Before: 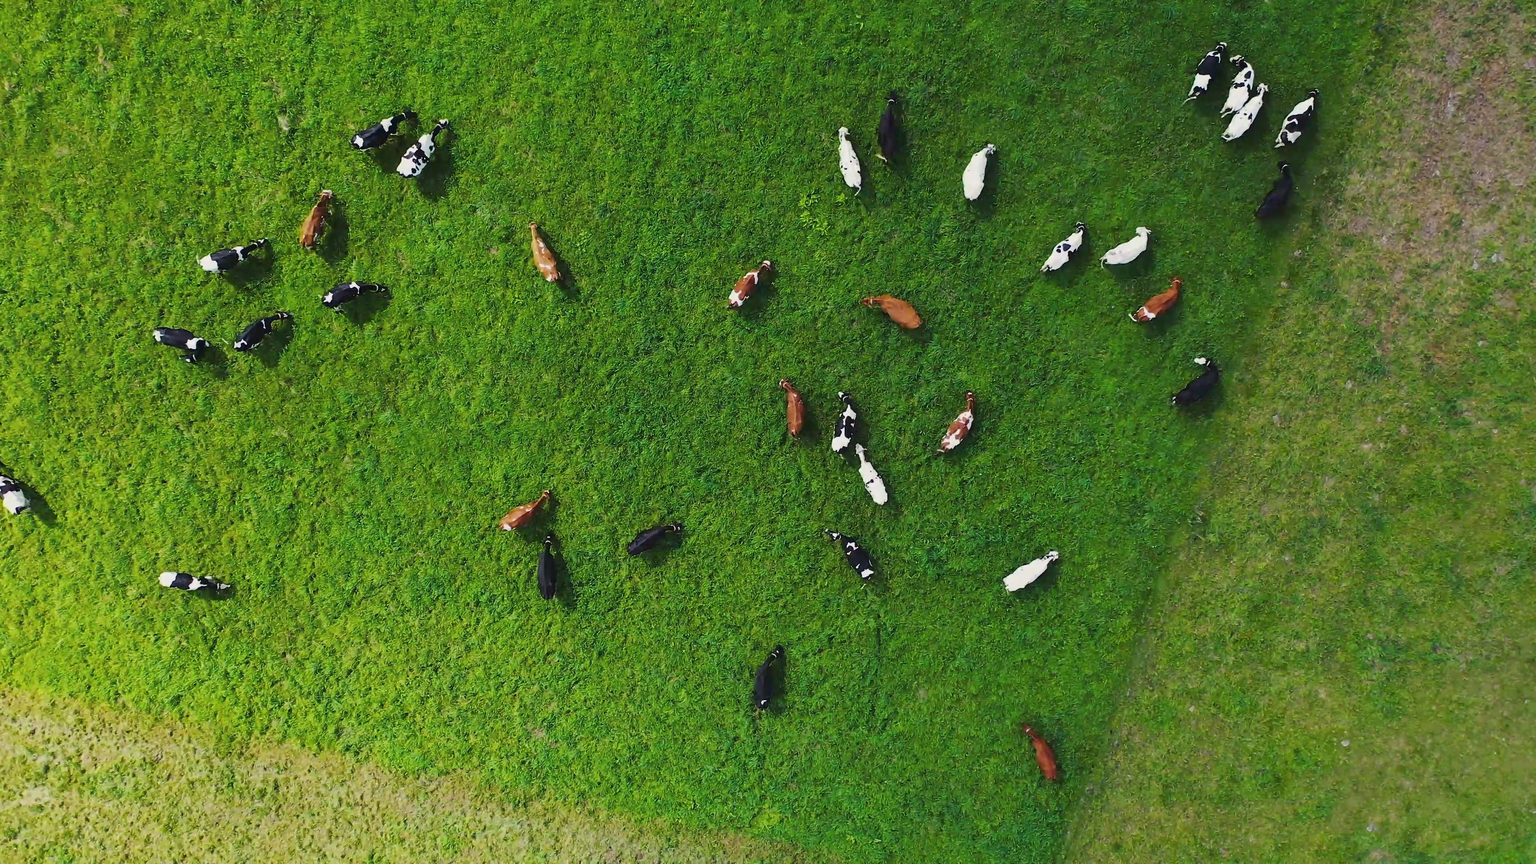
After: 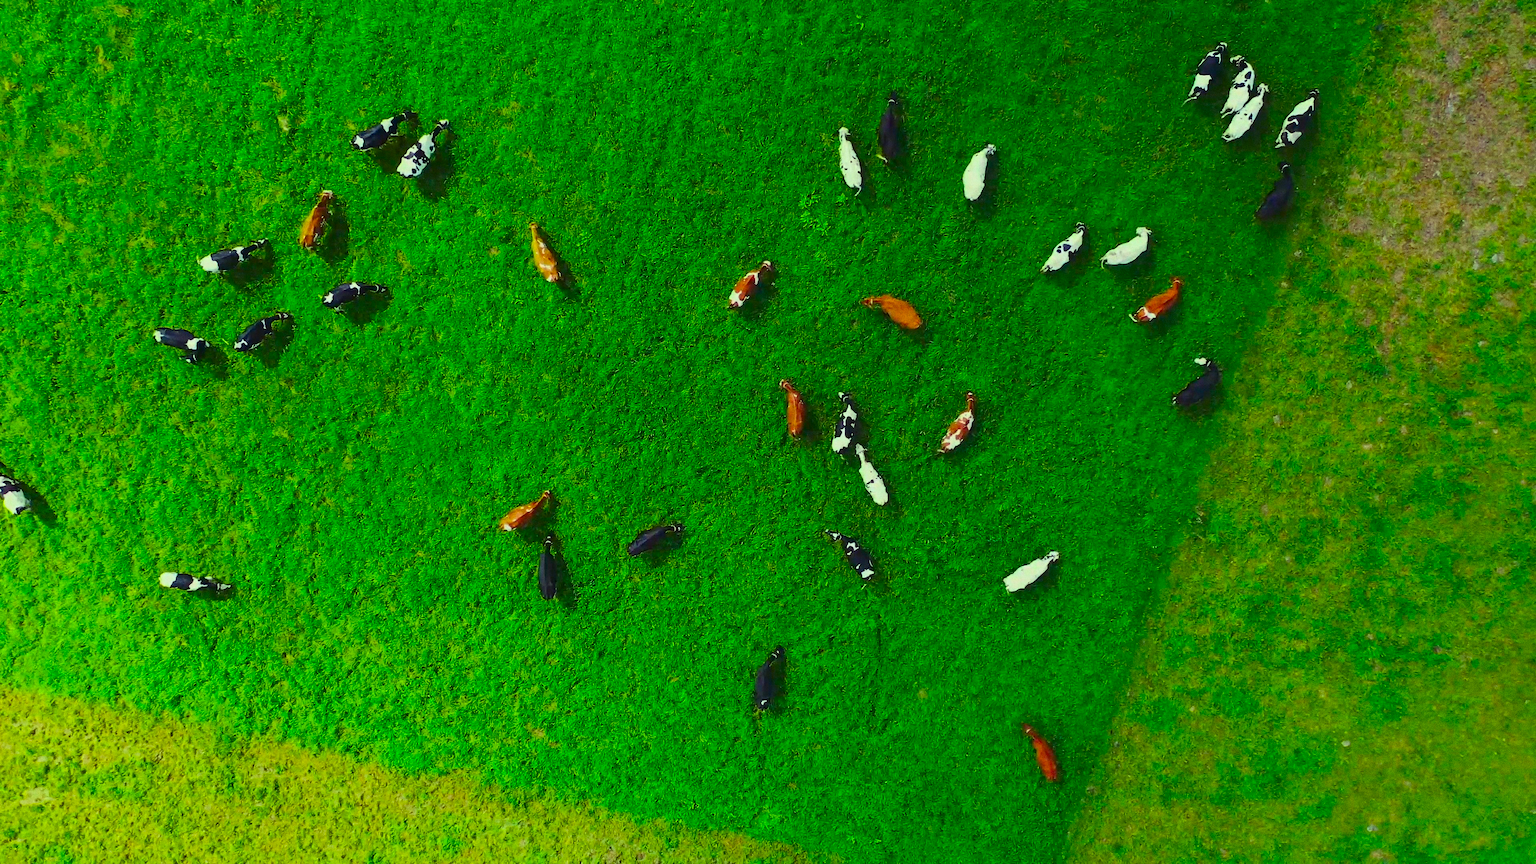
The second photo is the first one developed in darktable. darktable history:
color correction: highlights a* -10.77, highlights b* 9.8, saturation 1.72
white balance: emerald 1
color balance: mode lift, gamma, gain (sRGB)
grain: coarseness 0.09 ISO, strength 40%
